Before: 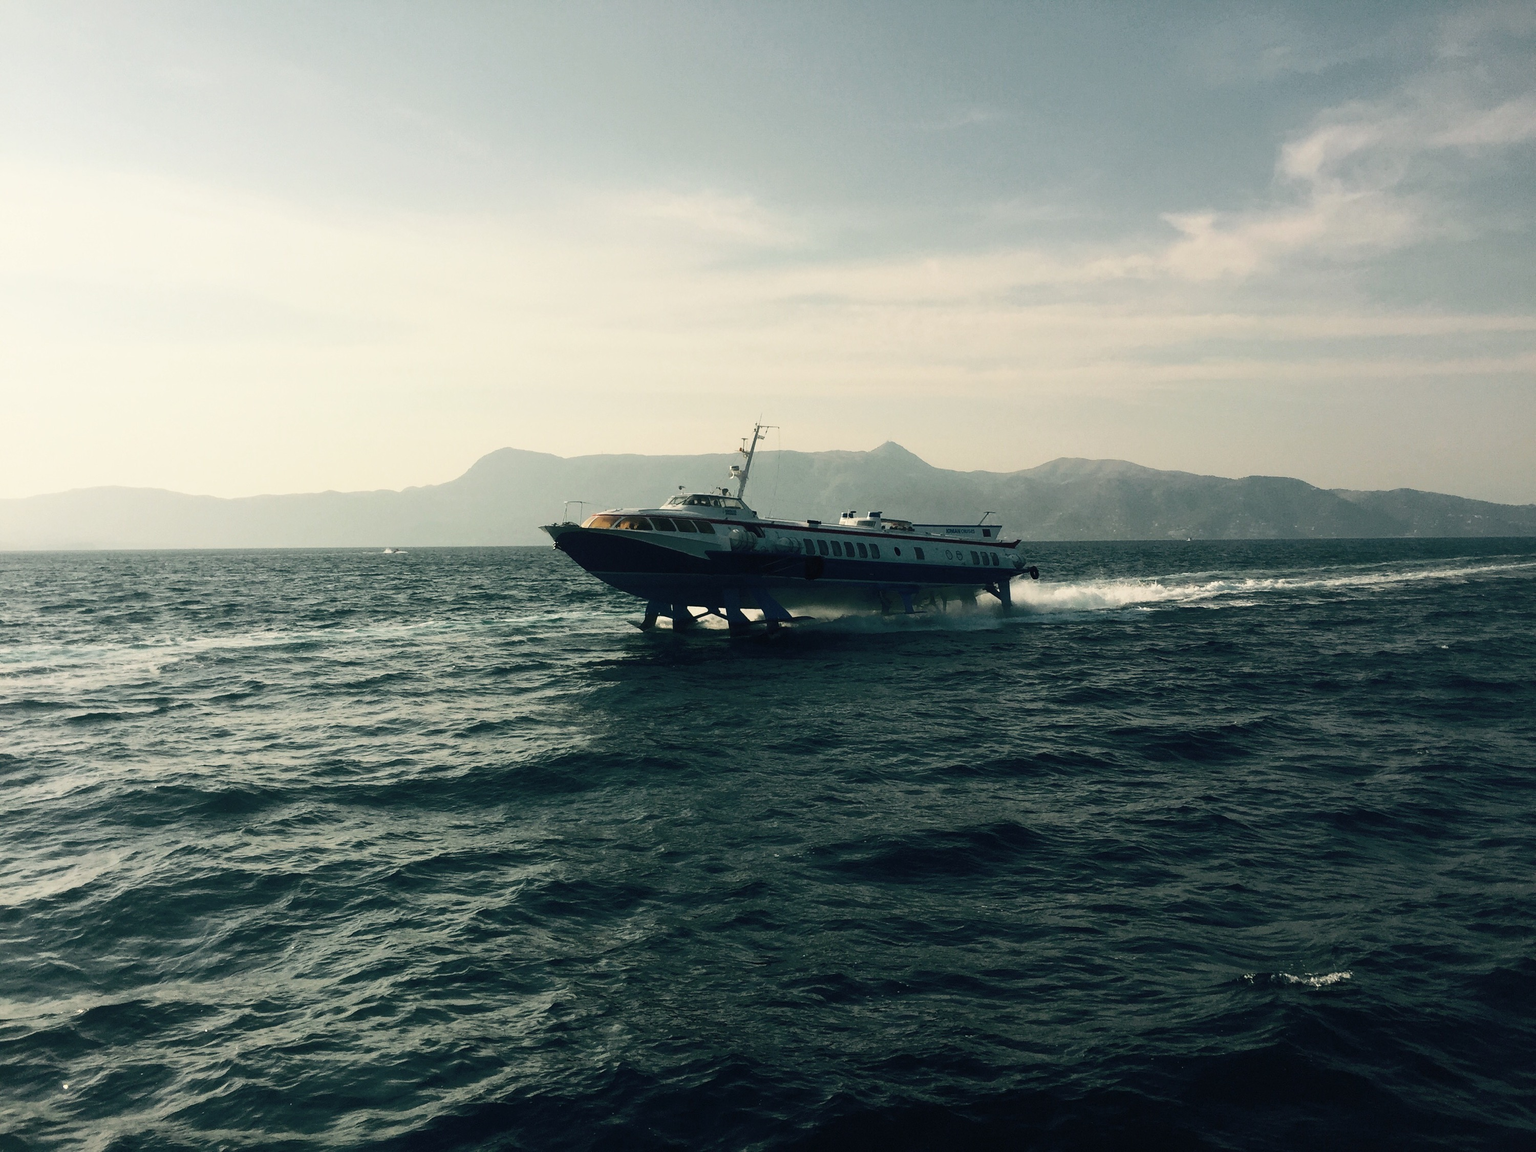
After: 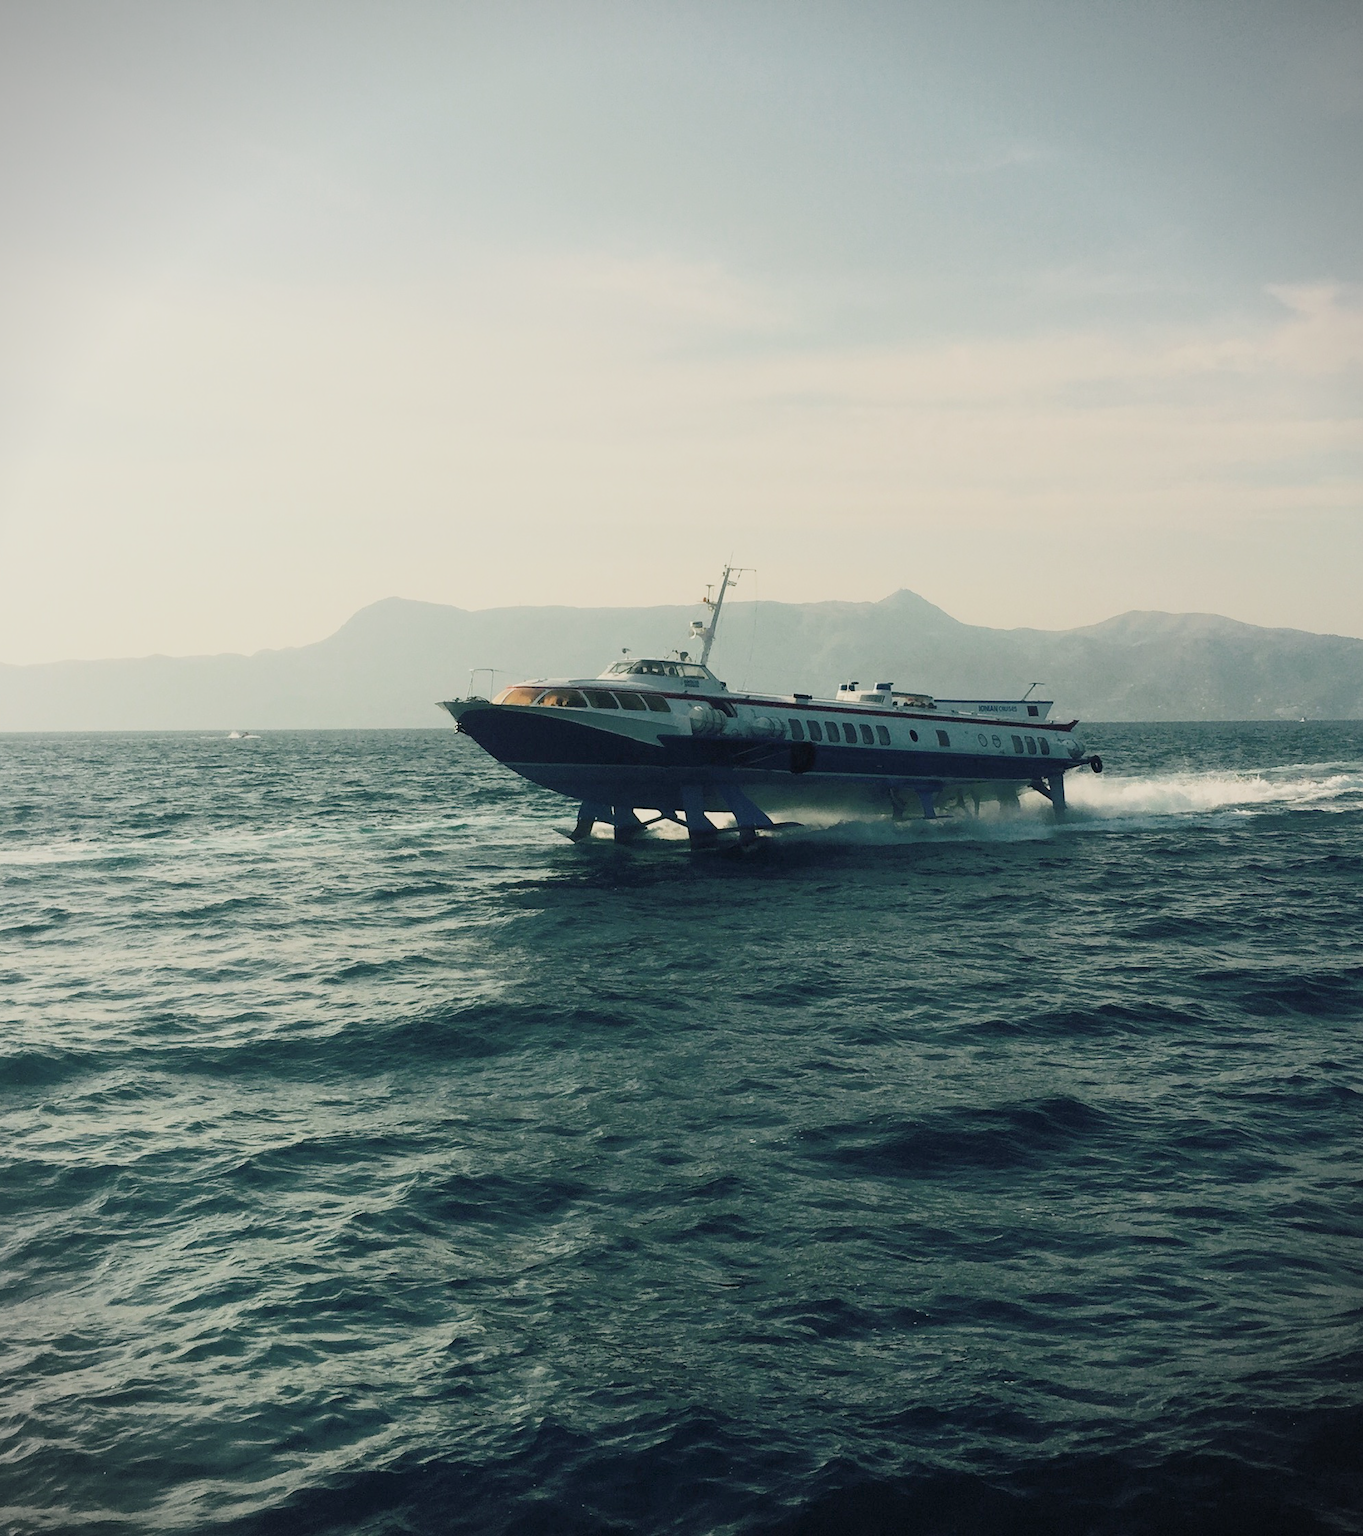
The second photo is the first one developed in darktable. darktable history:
exposure: exposure 0.941 EV, compensate exposure bias true, compensate highlight preservation false
crop and rotate: left 13.836%, right 19.58%
filmic rgb: middle gray luminance 4.48%, black relative exposure -12.97 EV, white relative exposure 5 EV, target black luminance 0%, hardness 5.17, latitude 59.49%, contrast 0.766, highlights saturation mix 4.1%, shadows ↔ highlights balance 25.89%
vignetting: fall-off start 92.77%, unbound false
